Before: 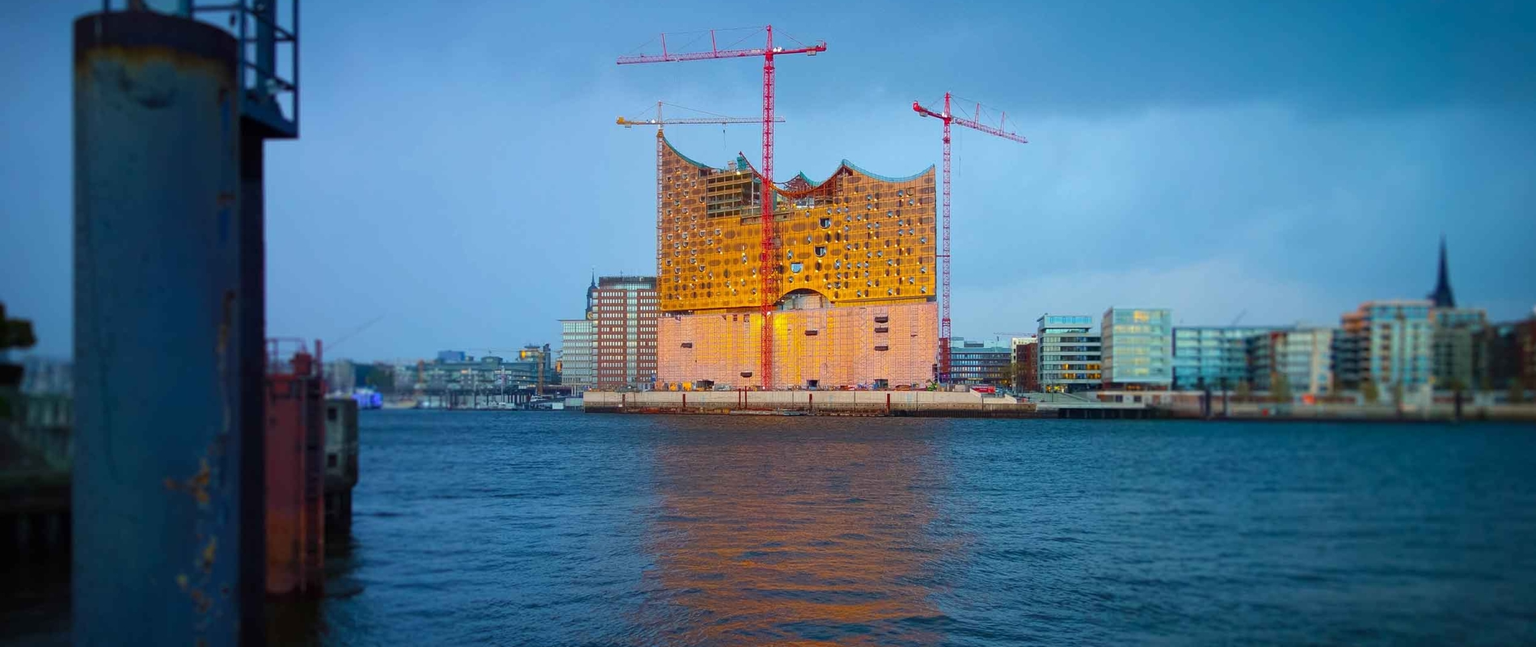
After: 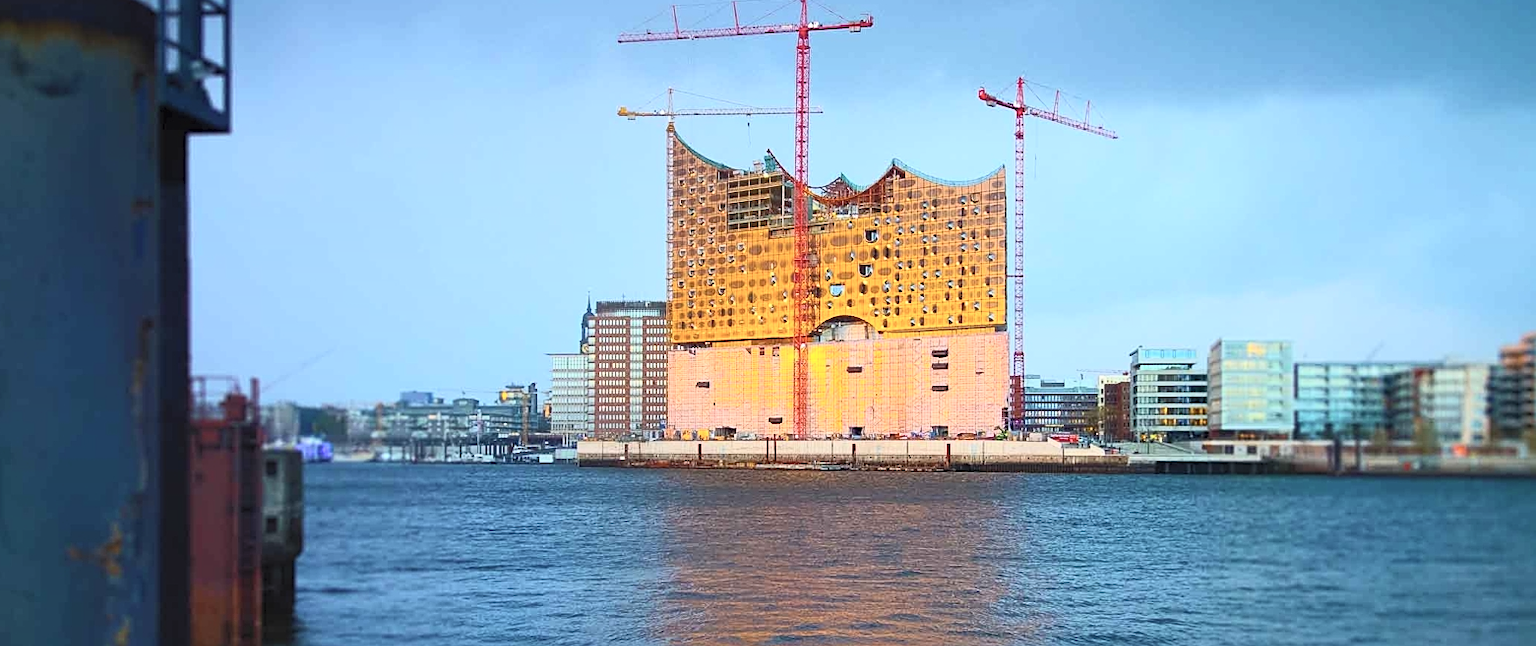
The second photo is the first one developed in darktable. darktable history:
contrast brightness saturation: contrast 0.39, brightness 0.53
crop and rotate: left 7.196%, top 4.574%, right 10.605%, bottom 13.178%
graduated density: on, module defaults
sharpen: on, module defaults
